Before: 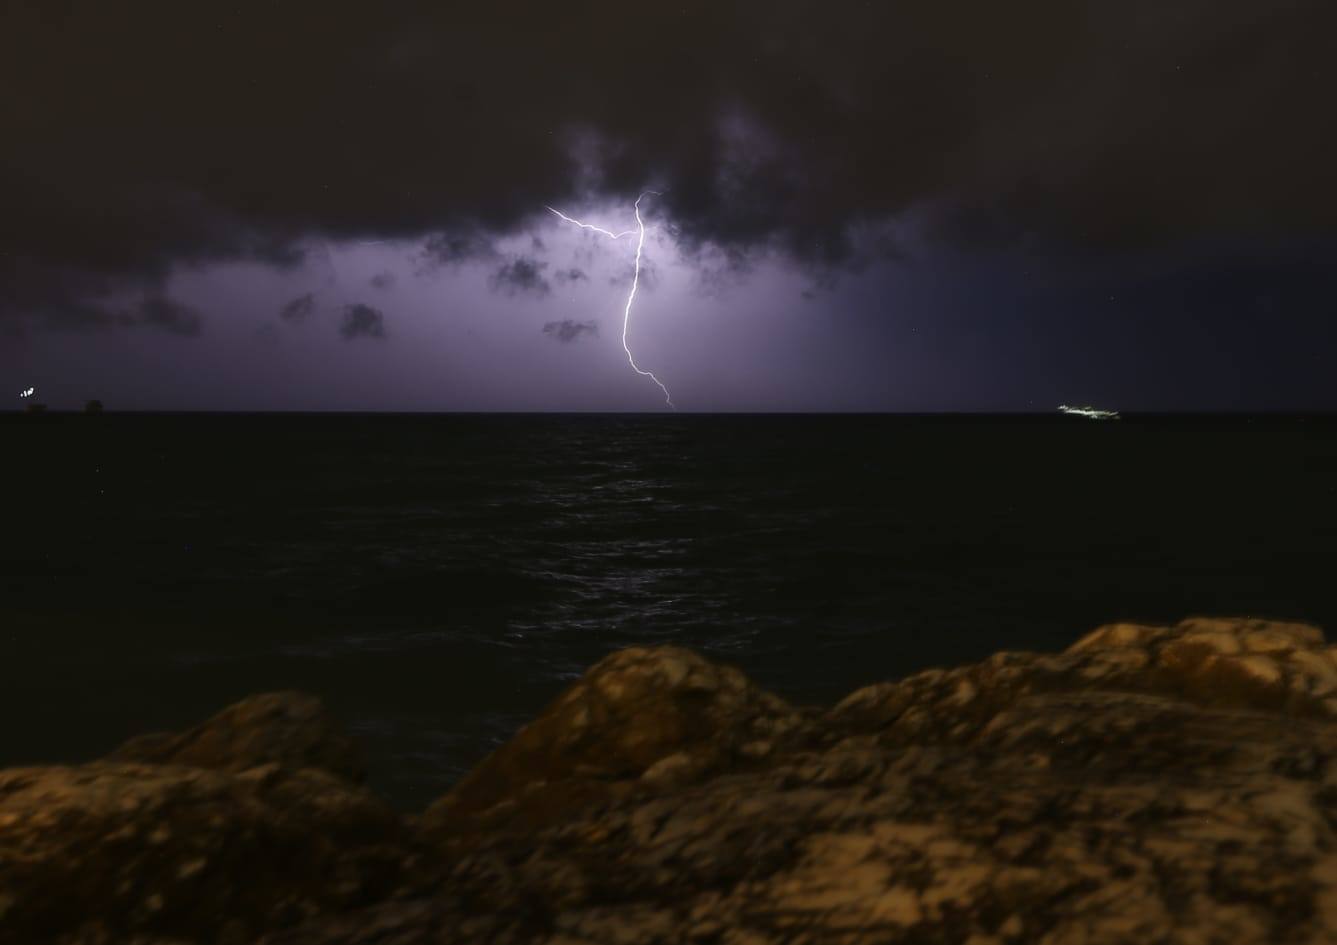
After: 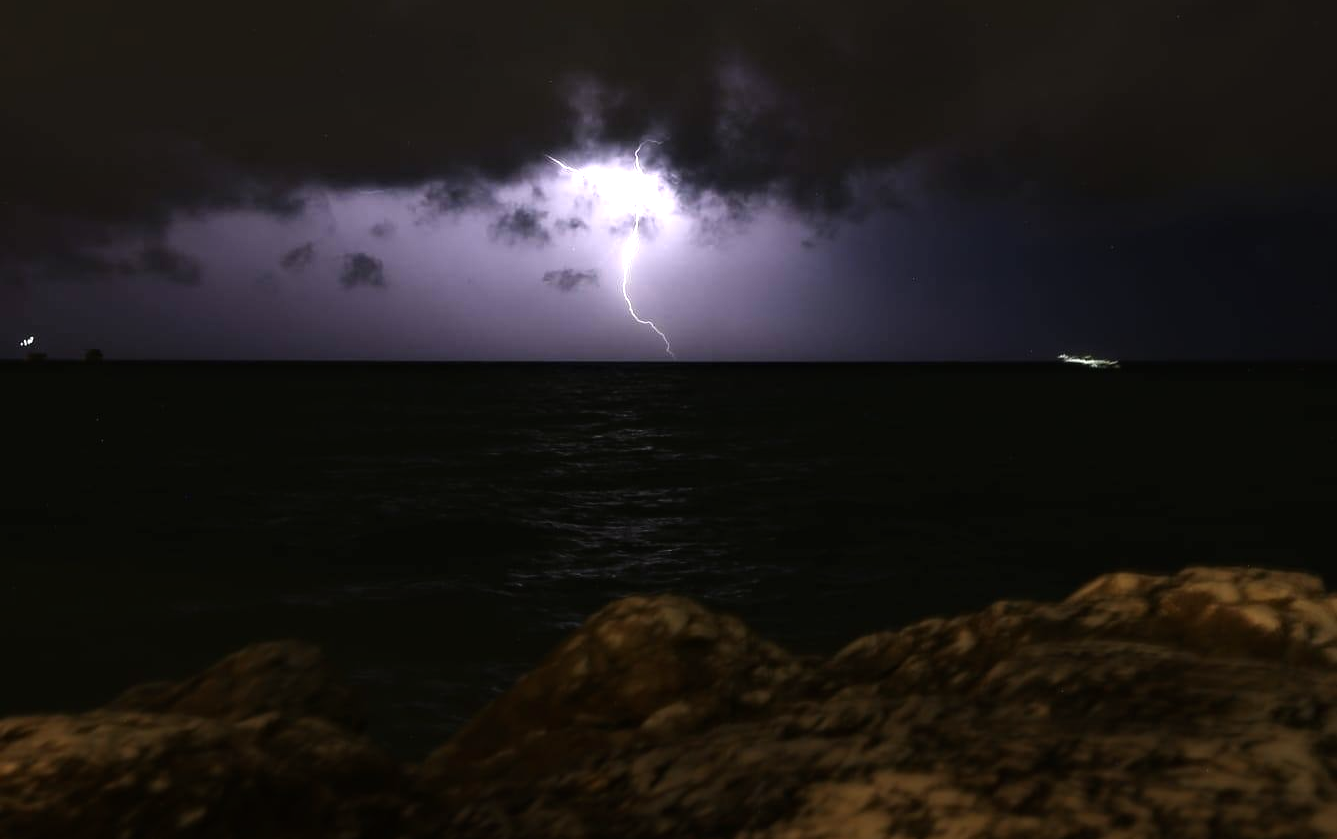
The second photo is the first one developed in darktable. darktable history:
tone equalizer: -8 EV -0.774 EV, -7 EV -0.68 EV, -6 EV -0.575 EV, -5 EV -0.401 EV, -3 EV 0.382 EV, -2 EV 0.6 EV, -1 EV 0.677 EV, +0 EV 0.761 EV
haze removal: compatibility mode true, adaptive false
color balance rgb: perceptual saturation grading › global saturation -11.394%
crop and rotate: top 5.455%, bottom 5.735%
